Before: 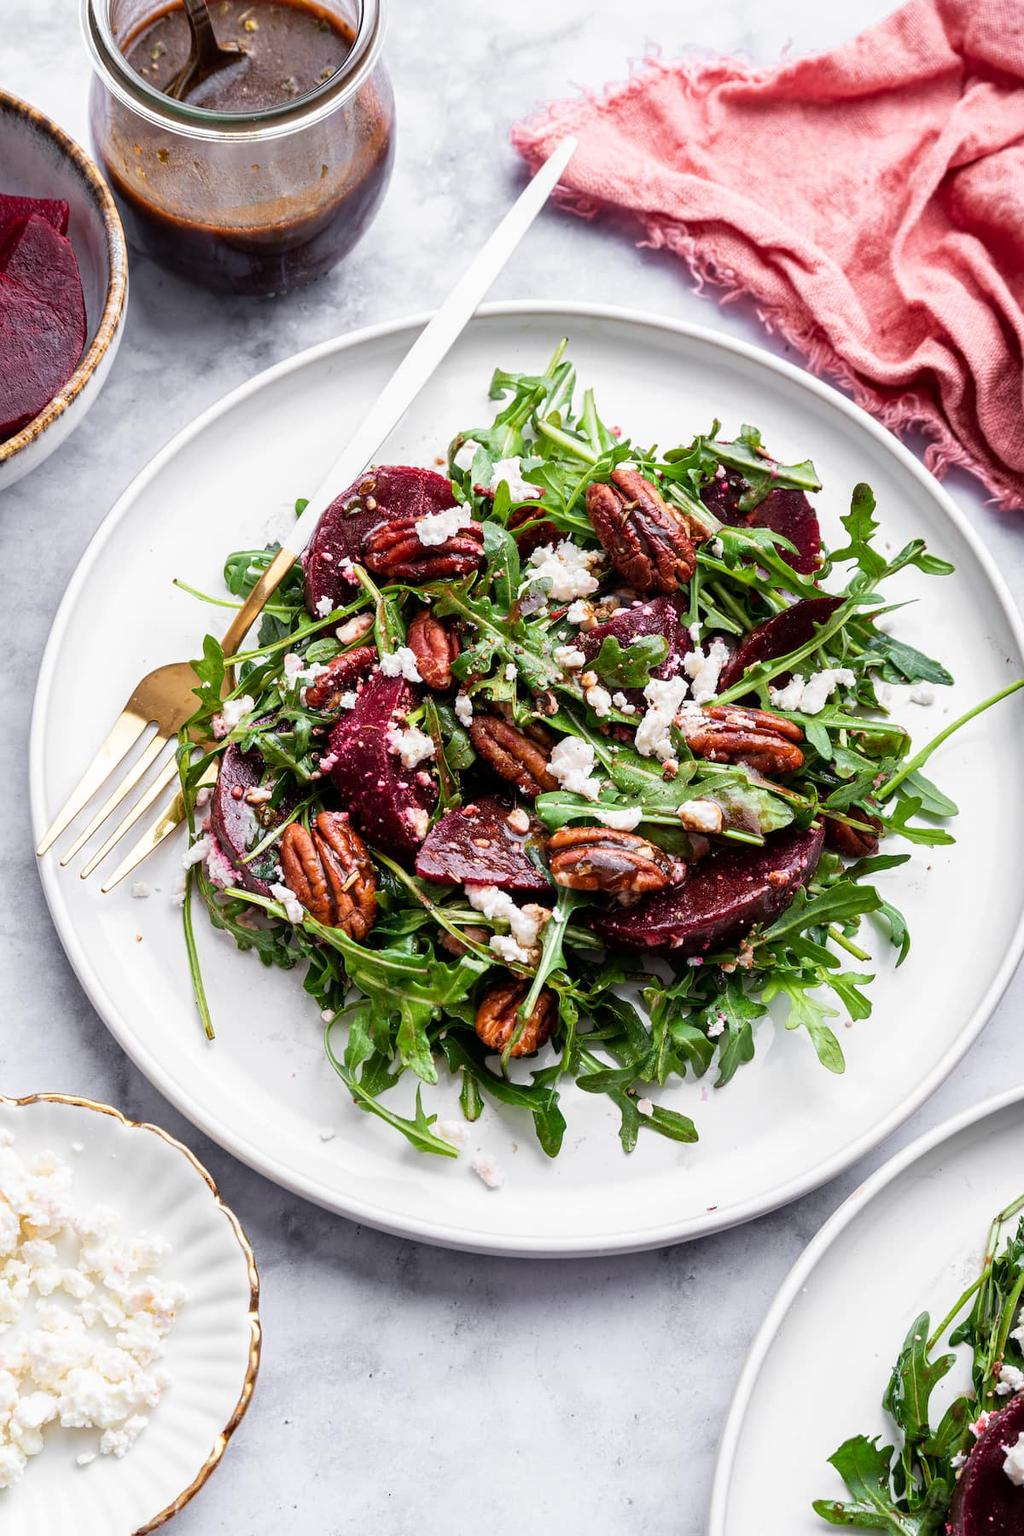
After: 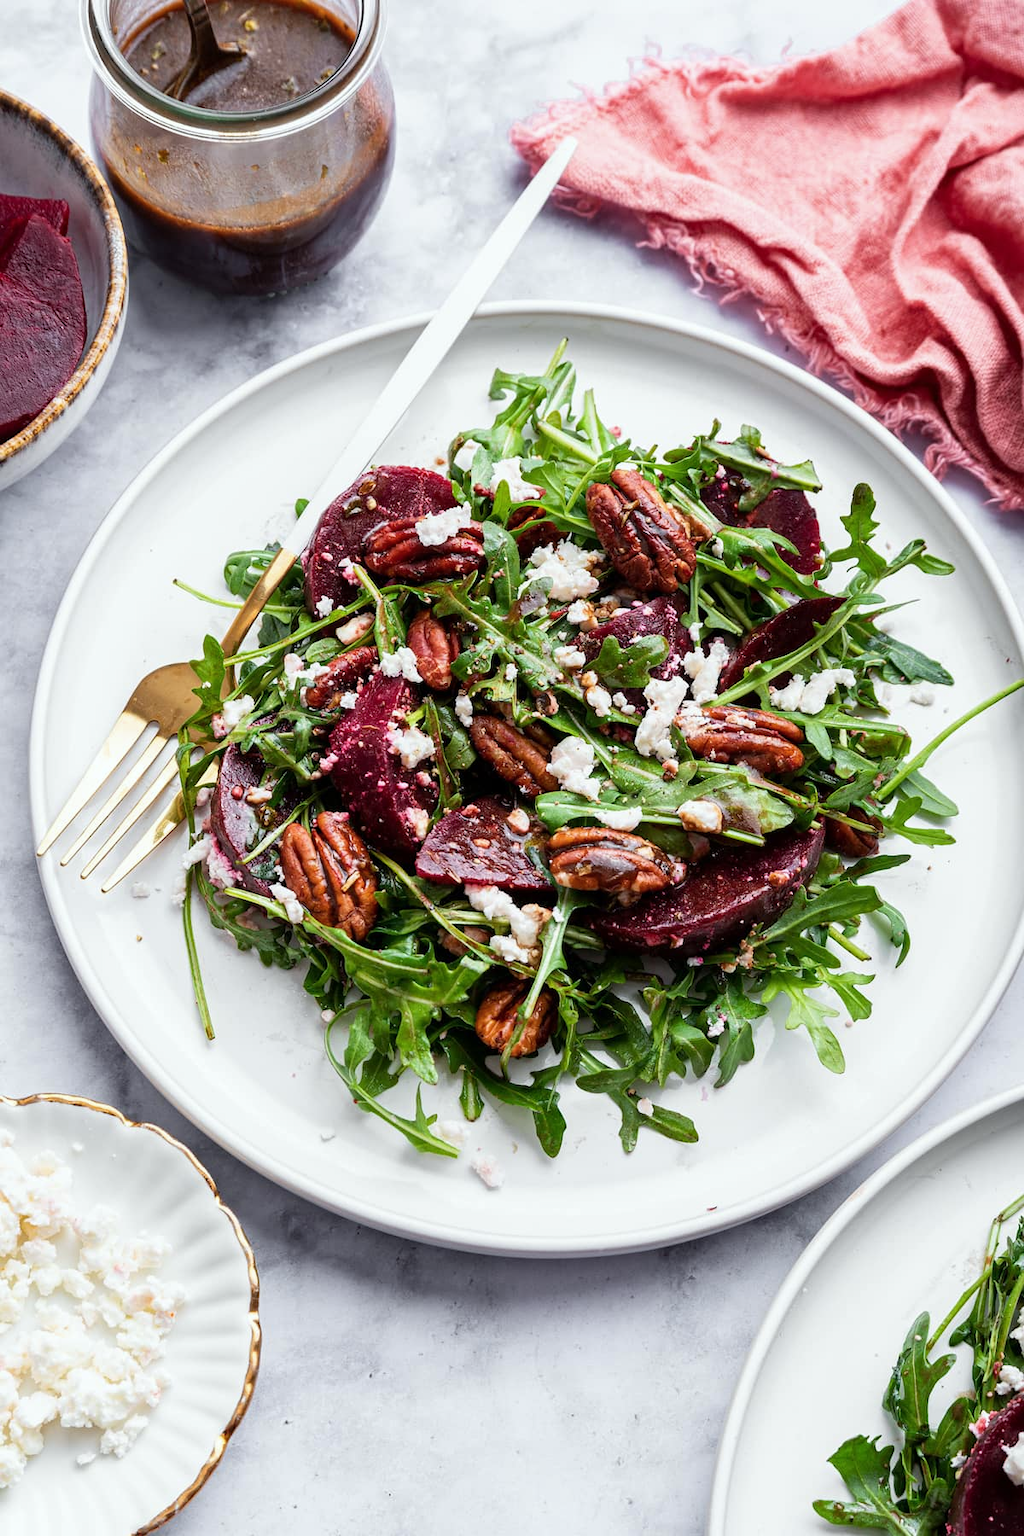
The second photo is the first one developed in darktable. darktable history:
white balance: red 0.978, blue 0.999
color balance rgb: on, module defaults
